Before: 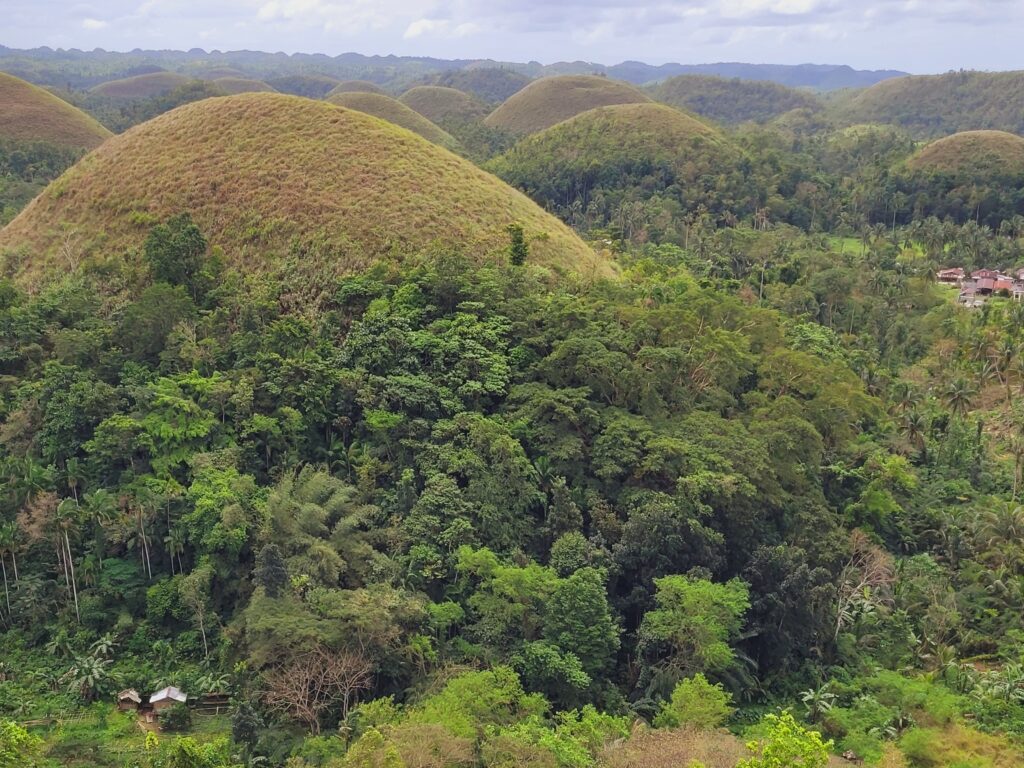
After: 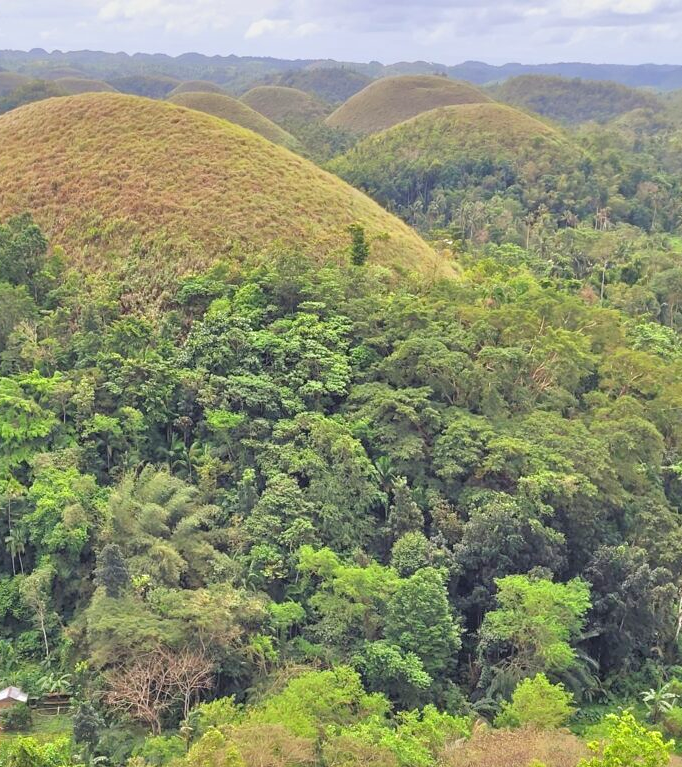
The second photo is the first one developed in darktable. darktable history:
crop and rotate: left 15.546%, right 17.787%
tone equalizer: -7 EV 0.15 EV, -6 EV 0.6 EV, -5 EV 1.15 EV, -4 EV 1.33 EV, -3 EV 1.15 EV, -2 EV 0.6 EV, -1 EV 0.15 EV, mask exposure compensation -0.5 EV
